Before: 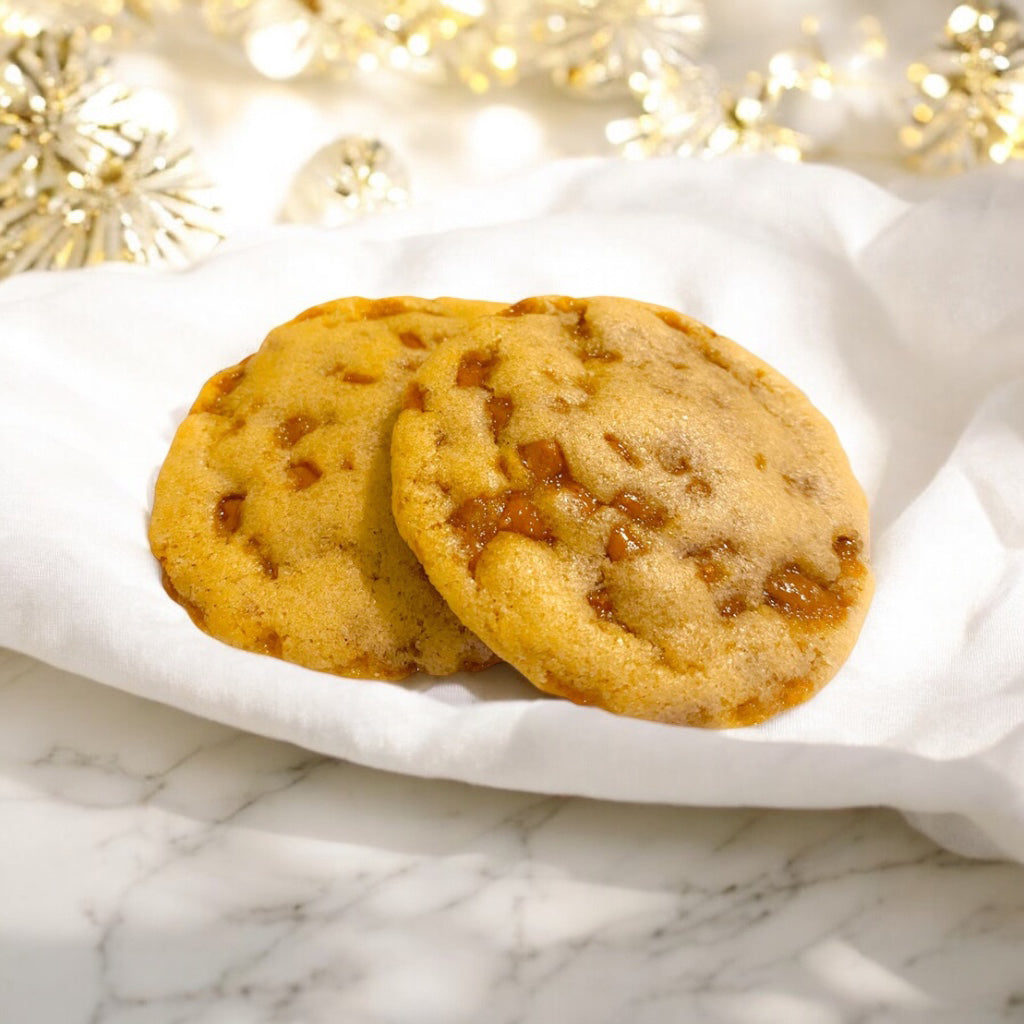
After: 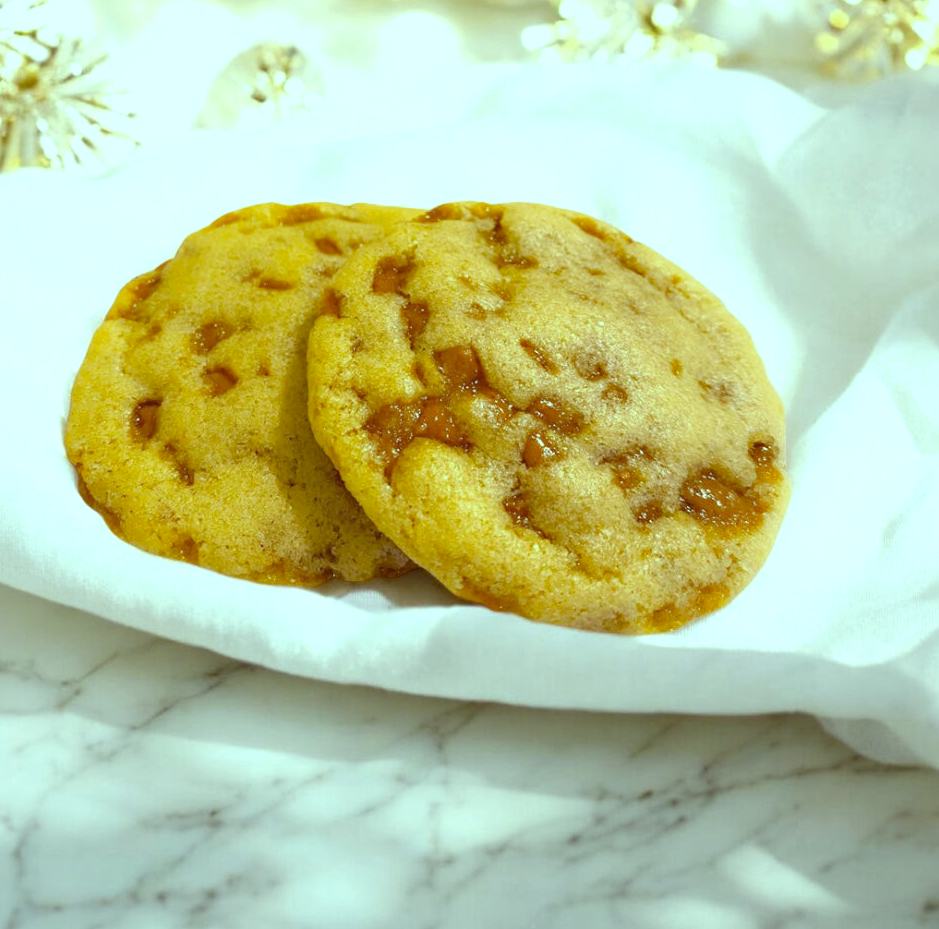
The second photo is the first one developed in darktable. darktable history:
haze removal: compatibility mode true, adaptive false
crop and rotate: left 8.262%, top 9.226%
color balance: mode lift, gamma, gain (sRGB), lift [0.997, 0.979, 1.021, 1.011], gamma [1, 1.084, 0.916, 0.998], gain [1, 0.87, 1.13, 1.101], contrast 4.55%, contrast fulcrum 38.24%, output saturation 104.09%
